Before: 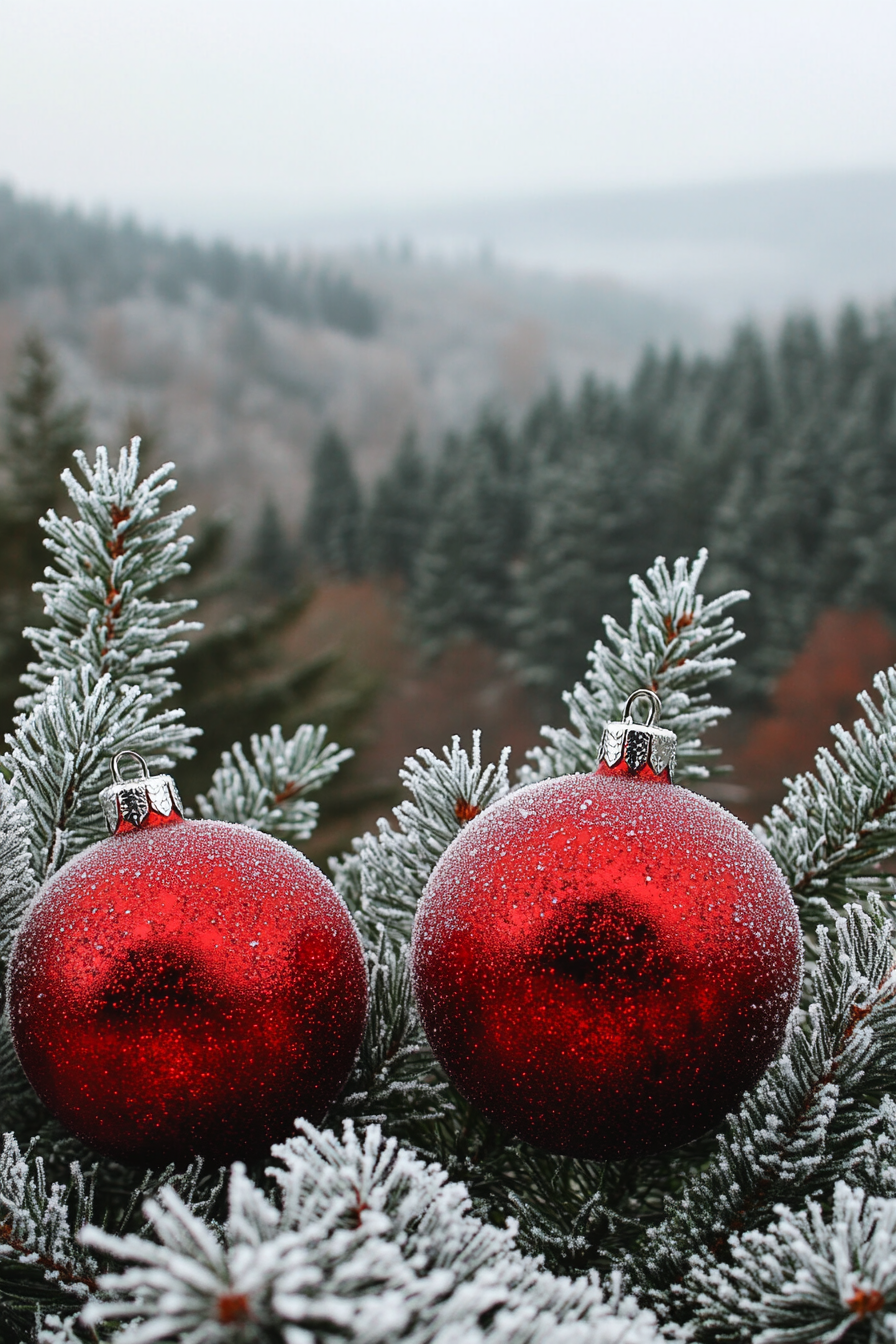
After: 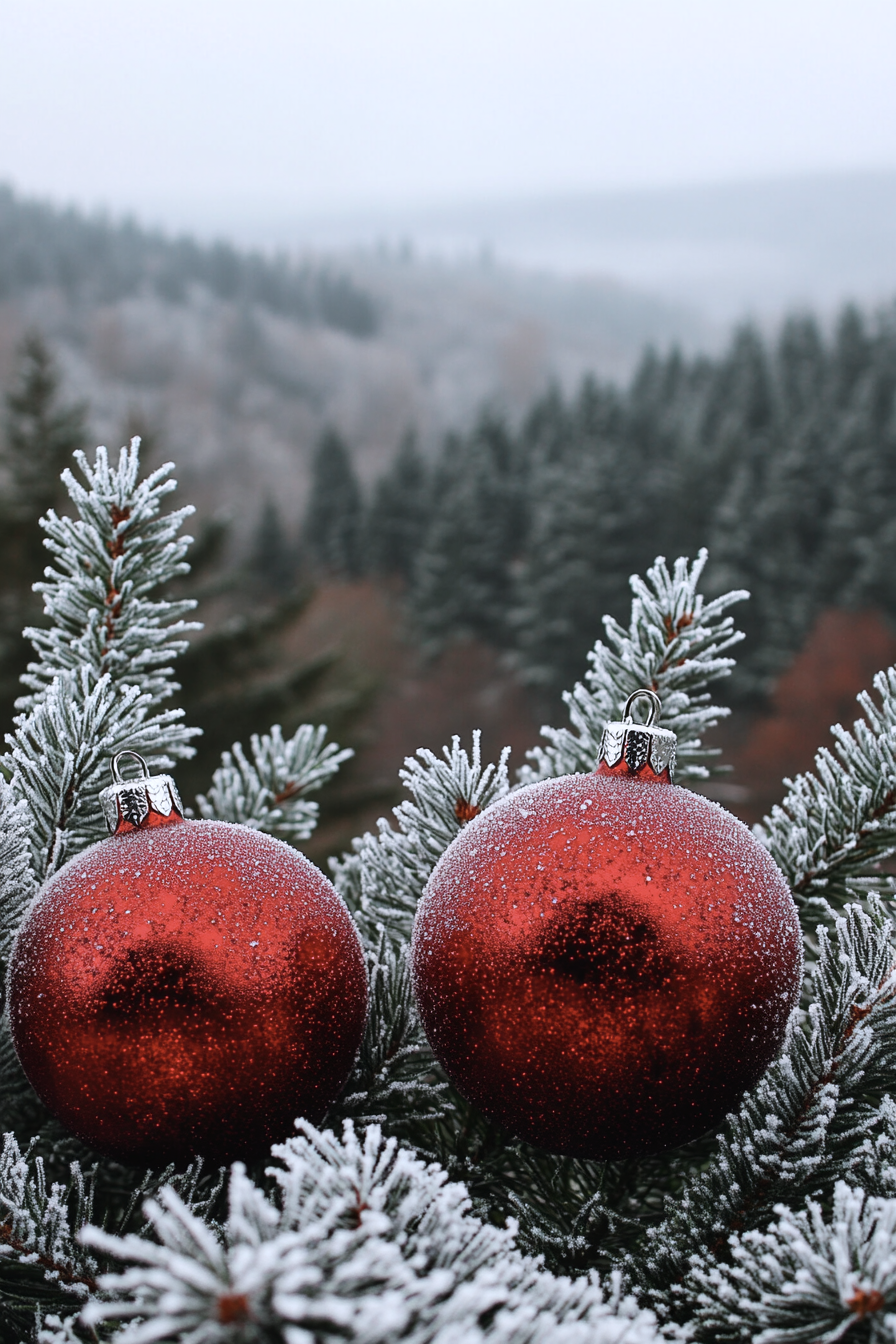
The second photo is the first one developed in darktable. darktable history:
contrast brightness saturation: contrast 0.064, brightness -0.015, saturation -0.236
color calibration: gray › normalize channels true, illuminant as shot in camera, x 0.358, y 0.373, temperature 4628.91 K, gamut compression 0.02
